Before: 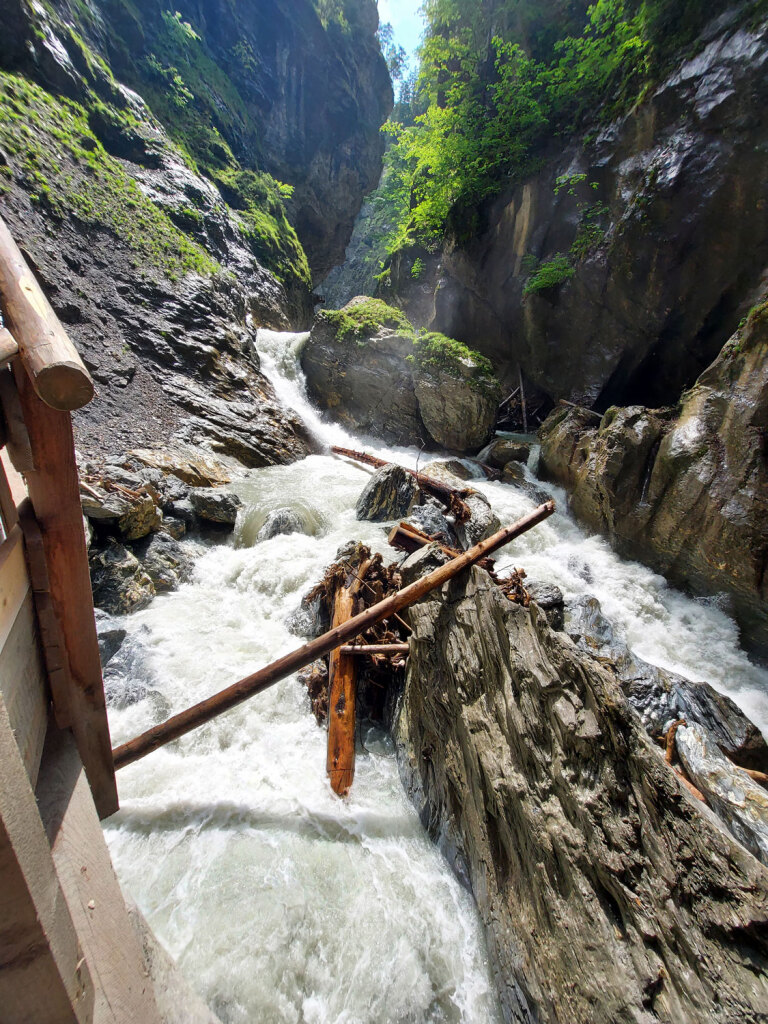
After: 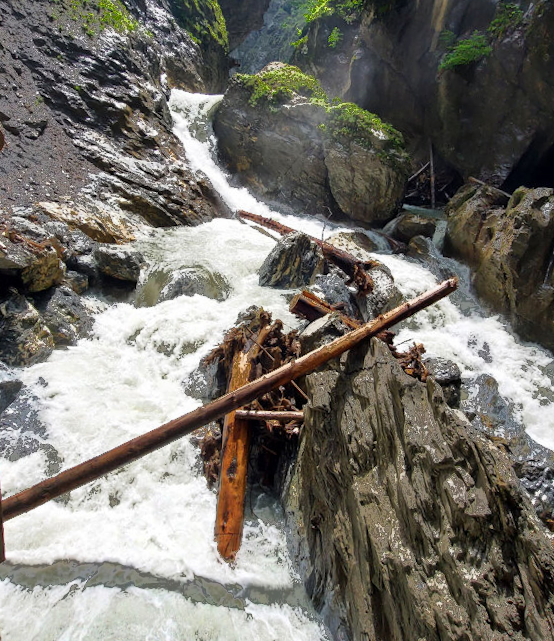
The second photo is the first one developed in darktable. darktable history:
fill light: exposure -0.73 EV, center 0.69, width 2.2
crop and rotate: angle -3.37°, left 9.79%, top 20.73%, right 12.42%, bottom 11.82%
